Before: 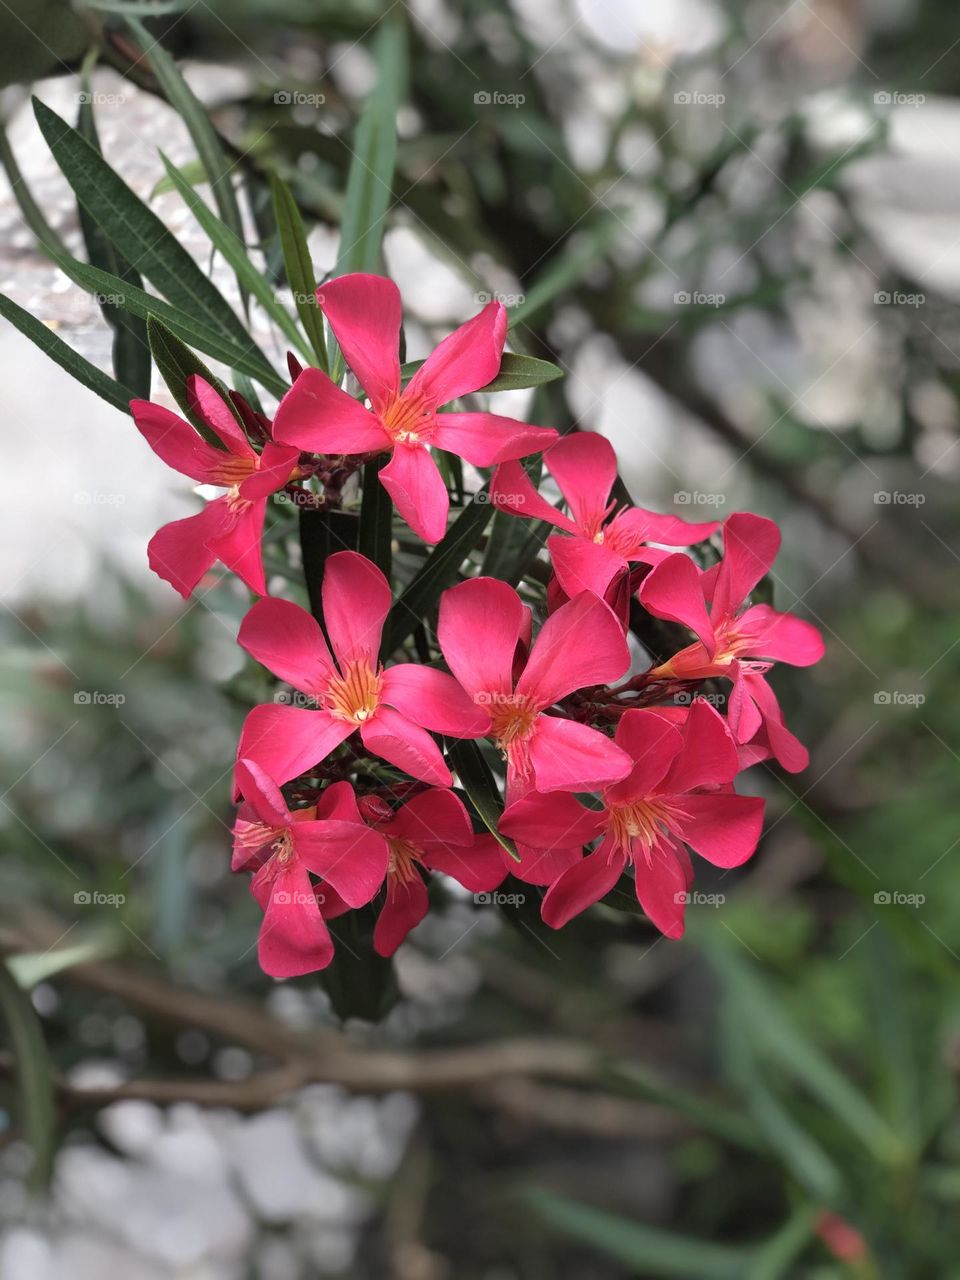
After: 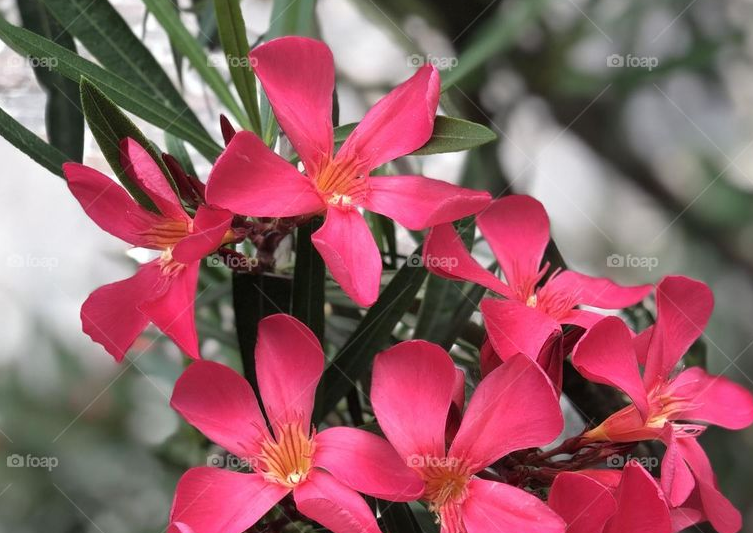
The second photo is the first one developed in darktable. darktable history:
crop: left 7.042%, top 18.548%, right 14.472%, bottom 39.739%
